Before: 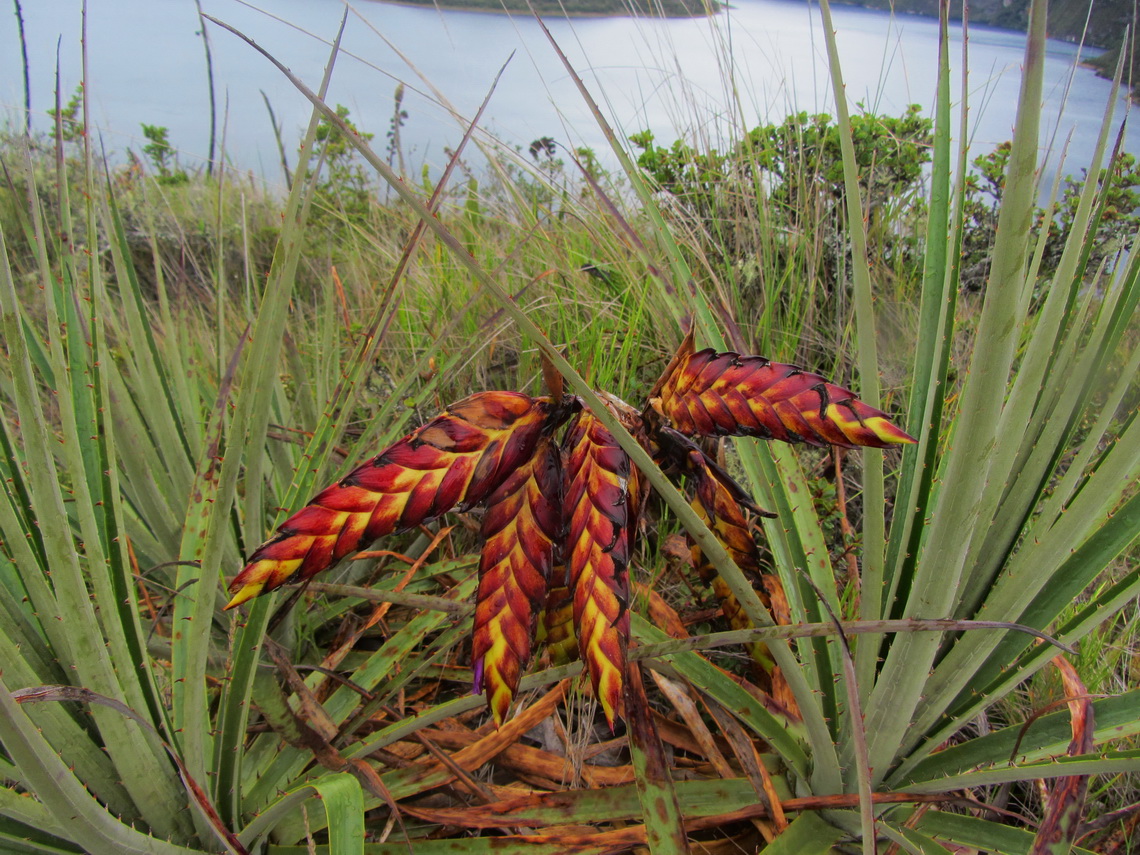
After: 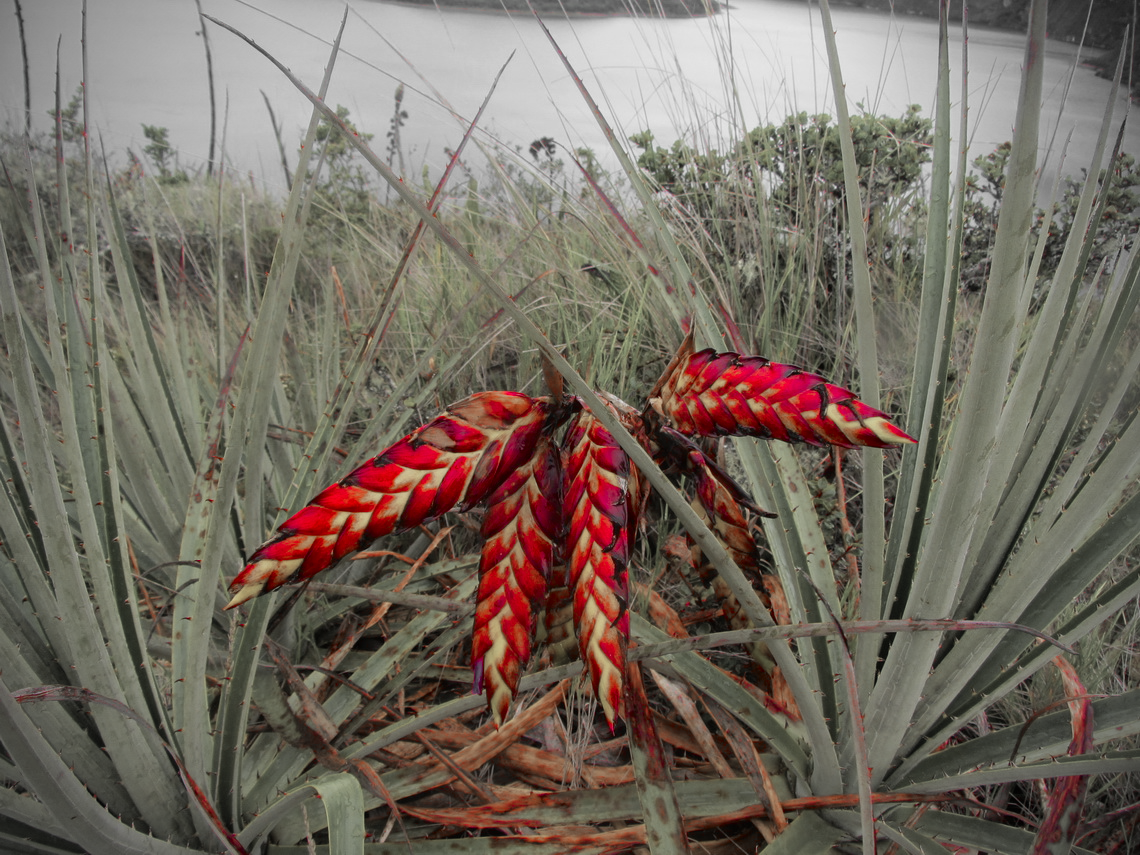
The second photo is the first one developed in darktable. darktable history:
vignetting: brightness -0.692
color zones: curves: ch1 [(0, 0.831) (0.08, 0.771) (0.157, 0.268) (0.241, 0.207) (0.562, -0.005) (0.714, -0.013) (0.876, 0.01) (1, 0.831)]
